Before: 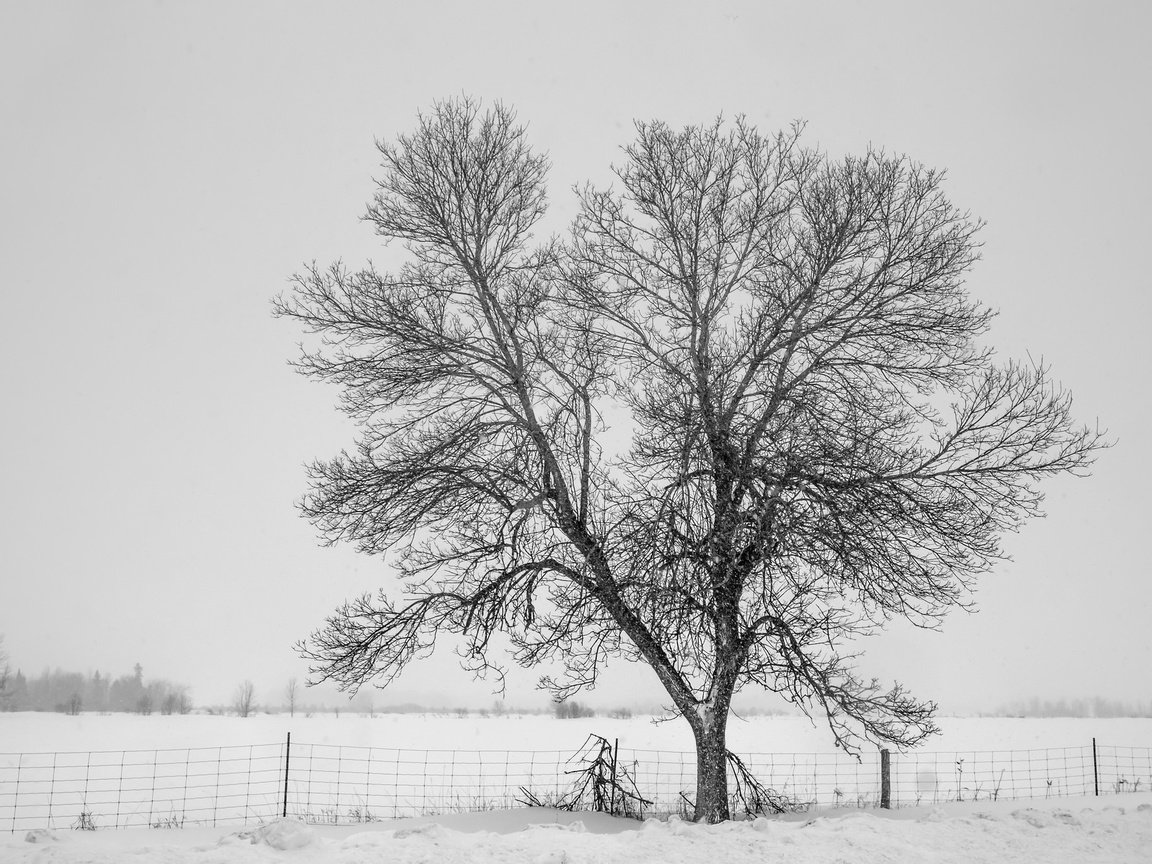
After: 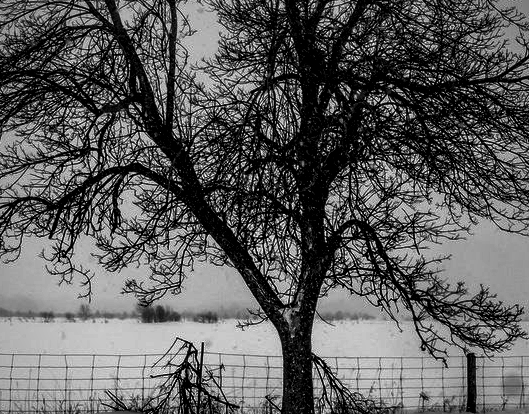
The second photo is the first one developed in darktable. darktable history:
local contrast: detail 144%
crop: left 35.976%, top 45.853%, right 18.077%, bottom 6.136%
vignetting: brightness -0.416, saturation -0.289, unbound false
contrast brightness saturation: brightness -0.993, saturation 0.995
